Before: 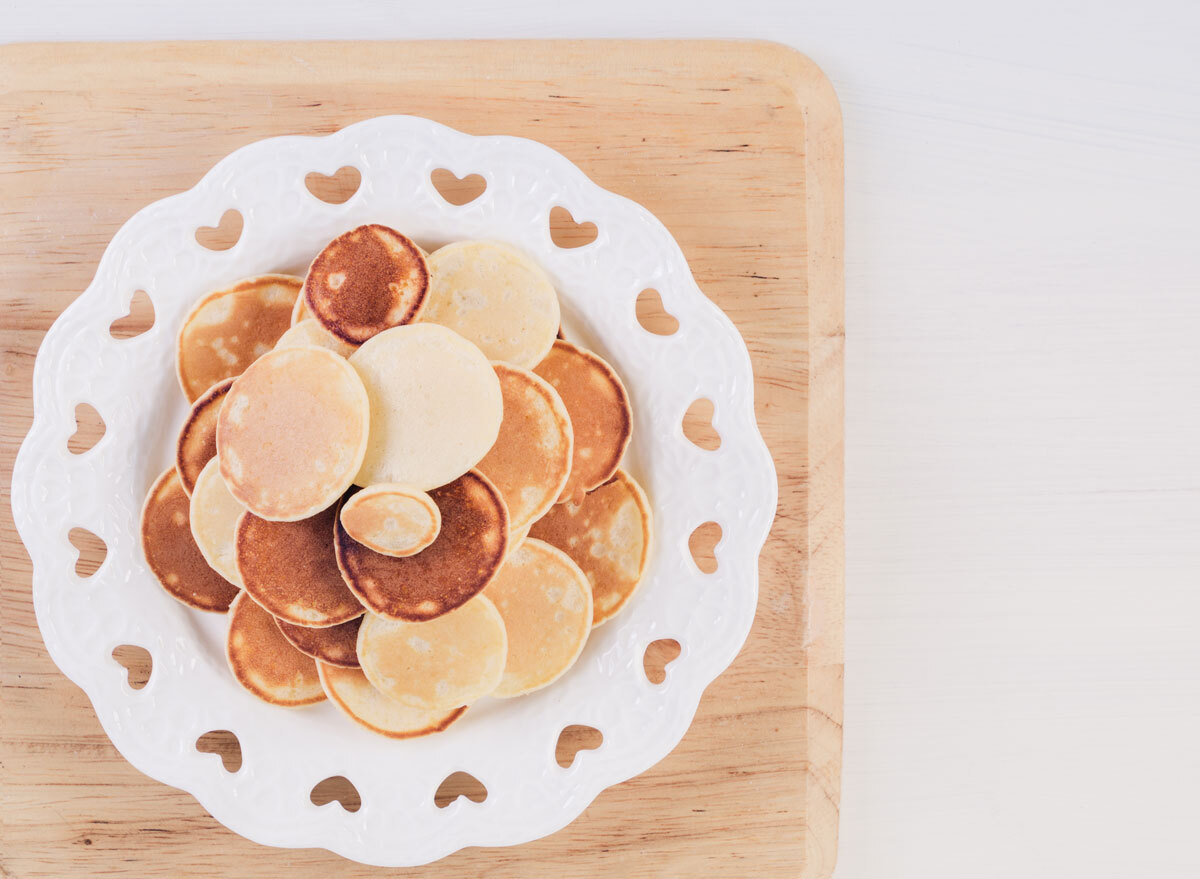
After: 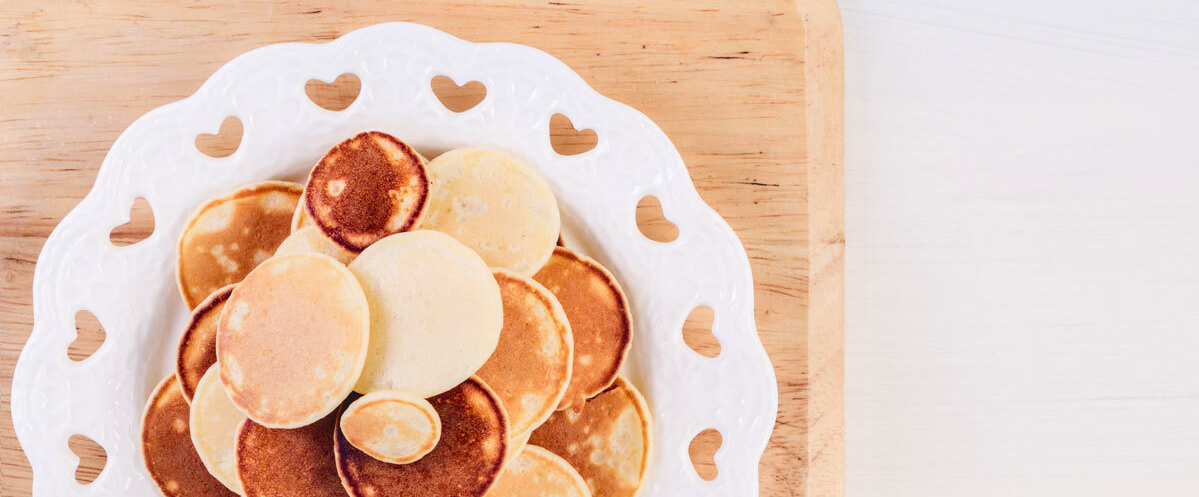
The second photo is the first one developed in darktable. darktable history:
crop and rotate: top 10.604%, bottom 32.839%
contrast brightness saturation: contrast 0.193, brightness -0.115, saturation 0.213
local contrast: detail 110%
